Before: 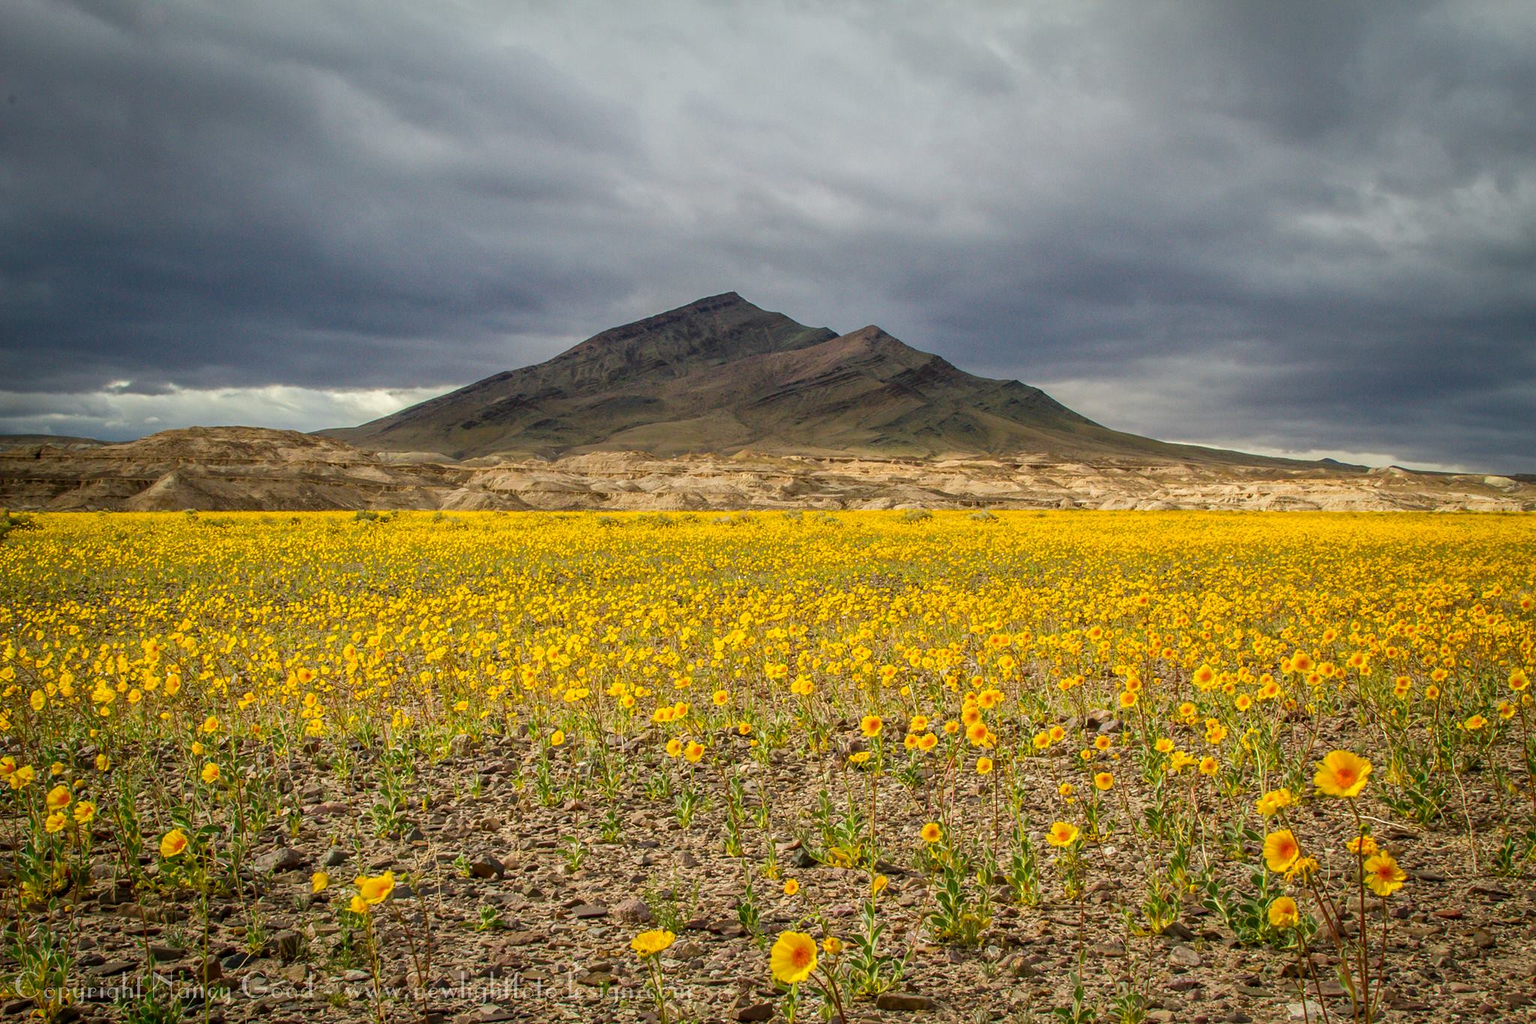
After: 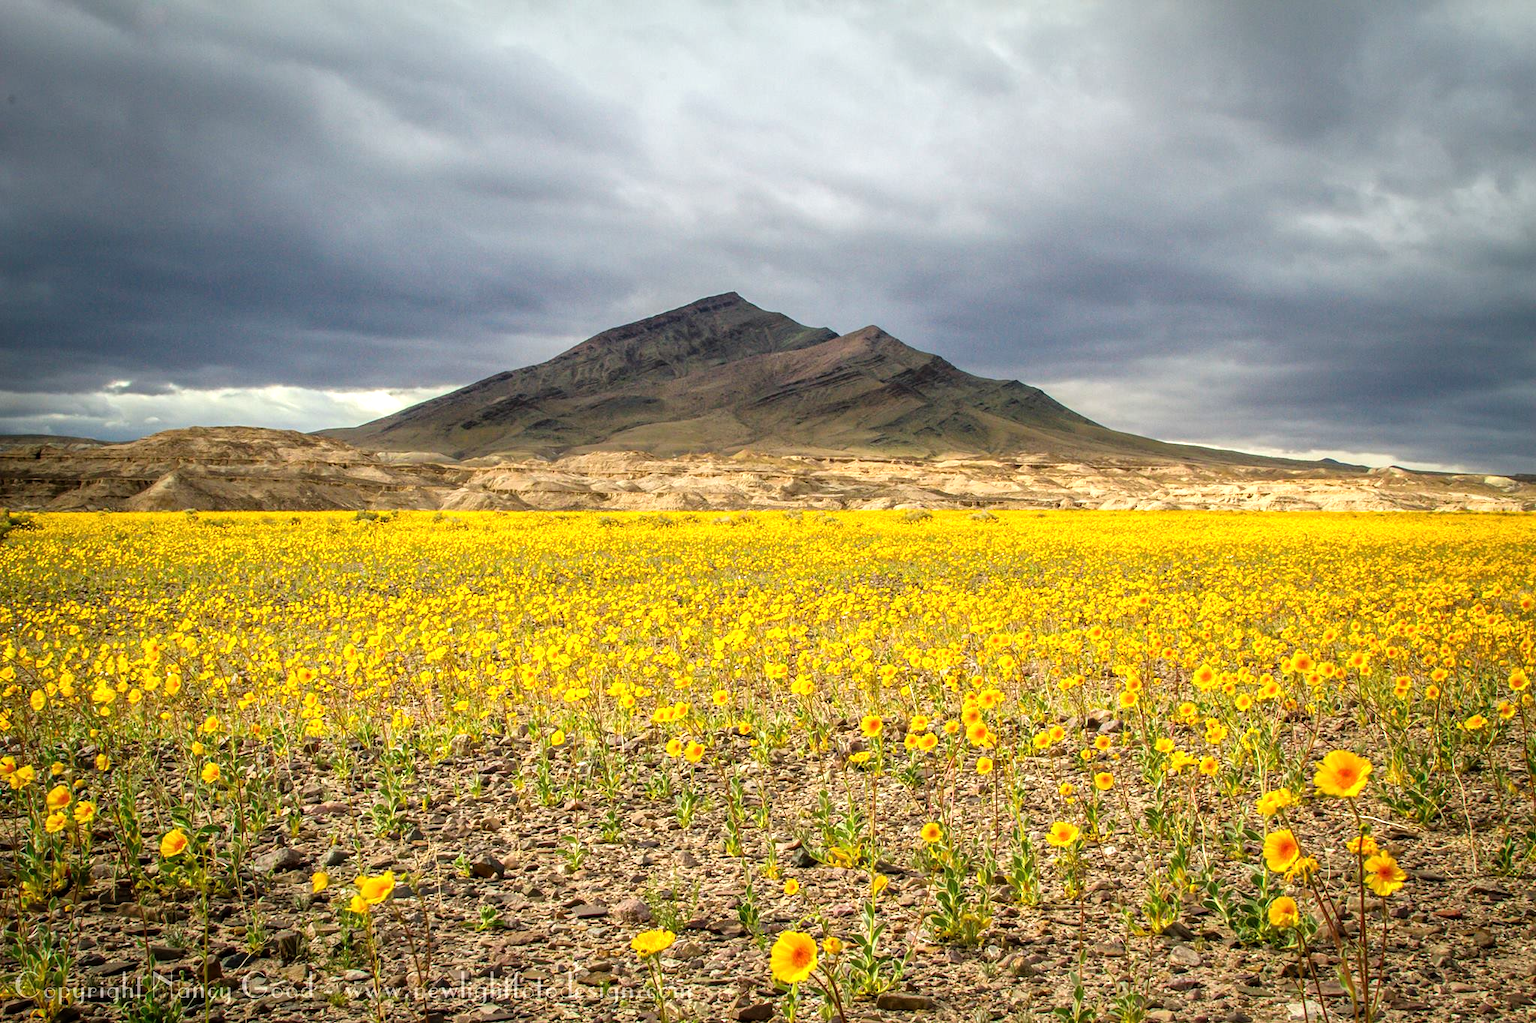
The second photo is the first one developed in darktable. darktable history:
tone equalizer: -8 EV -0.757 EV, -7 EV -0.686 EV, -6 EV -0.611 EV, -5 EV -0.369 EV, -3 EV 0.401 EV, -2 EV 0.6 EV, -1 EV 0.686 EV, +0 EV 0.72 EV
